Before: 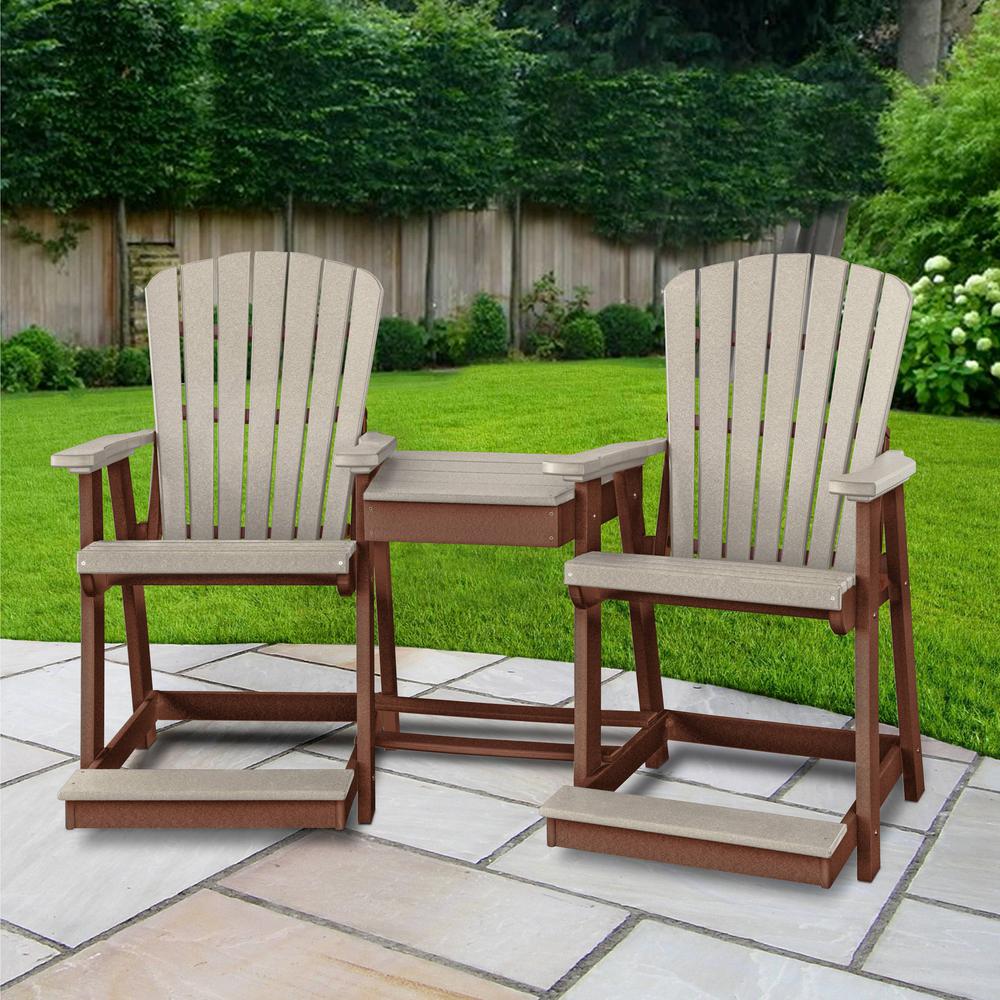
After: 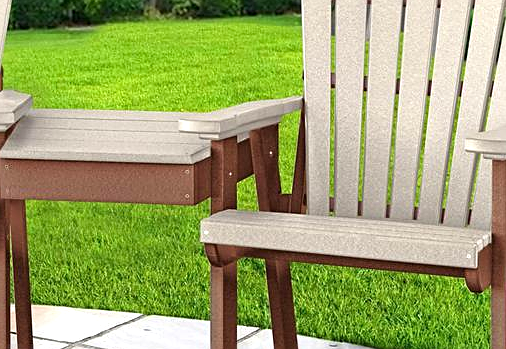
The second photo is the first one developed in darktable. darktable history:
sharpen: on, module defaults
crop: left 36.401%, top 34.257%, right 12.958%, bottom 30.766%
exposure: exposure 0.608 EV, compensate highlight preservation false
